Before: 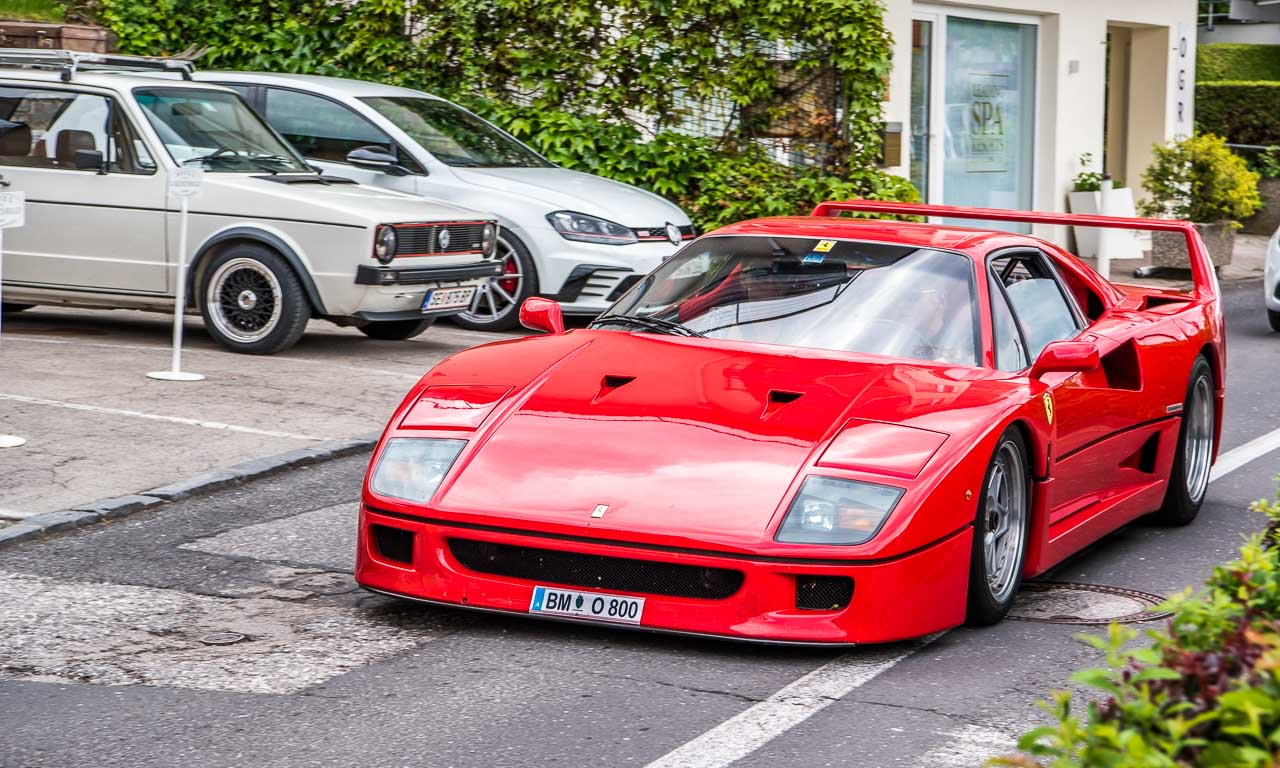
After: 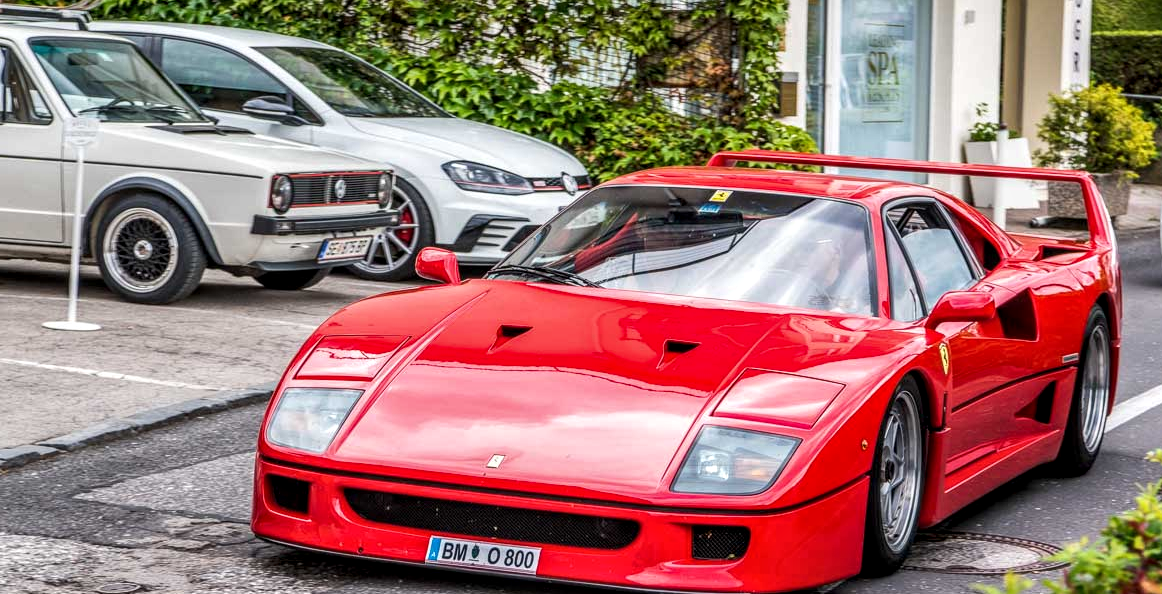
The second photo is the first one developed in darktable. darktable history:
local contrast: detail 130%
crop: left 8.155%, top 6.611%, bottom 15.385%
